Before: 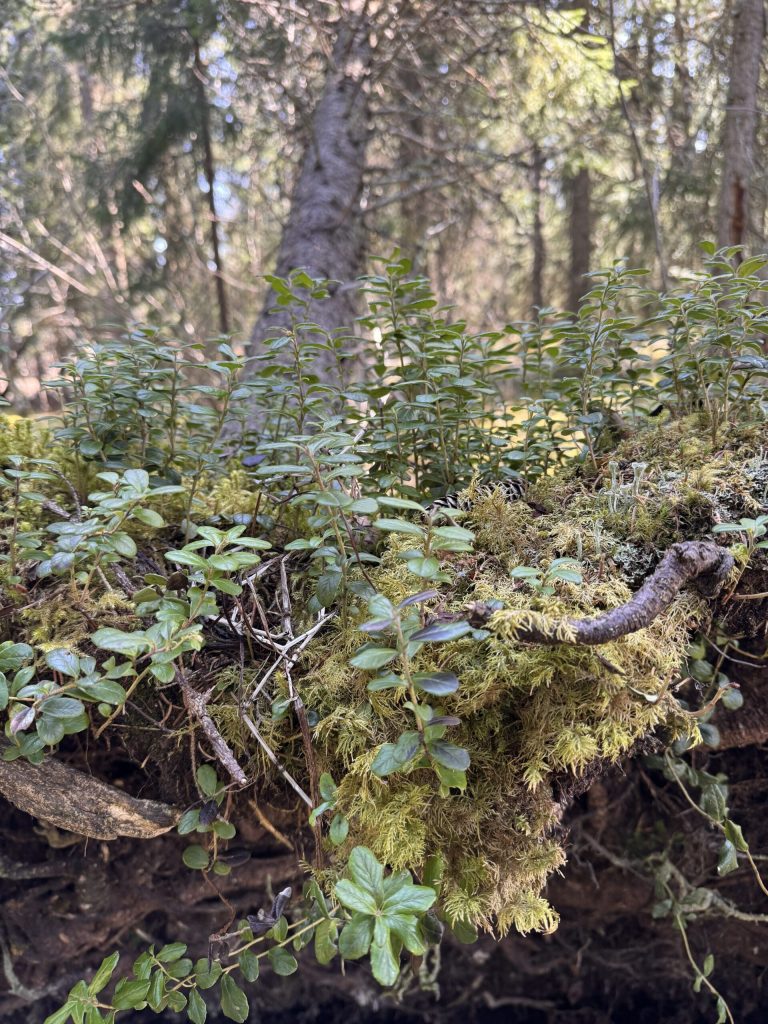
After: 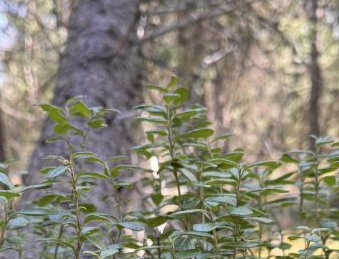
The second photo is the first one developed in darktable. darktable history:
crop: left 29.094%, top 16.796%, right 26.726%, bottom 57.857%
